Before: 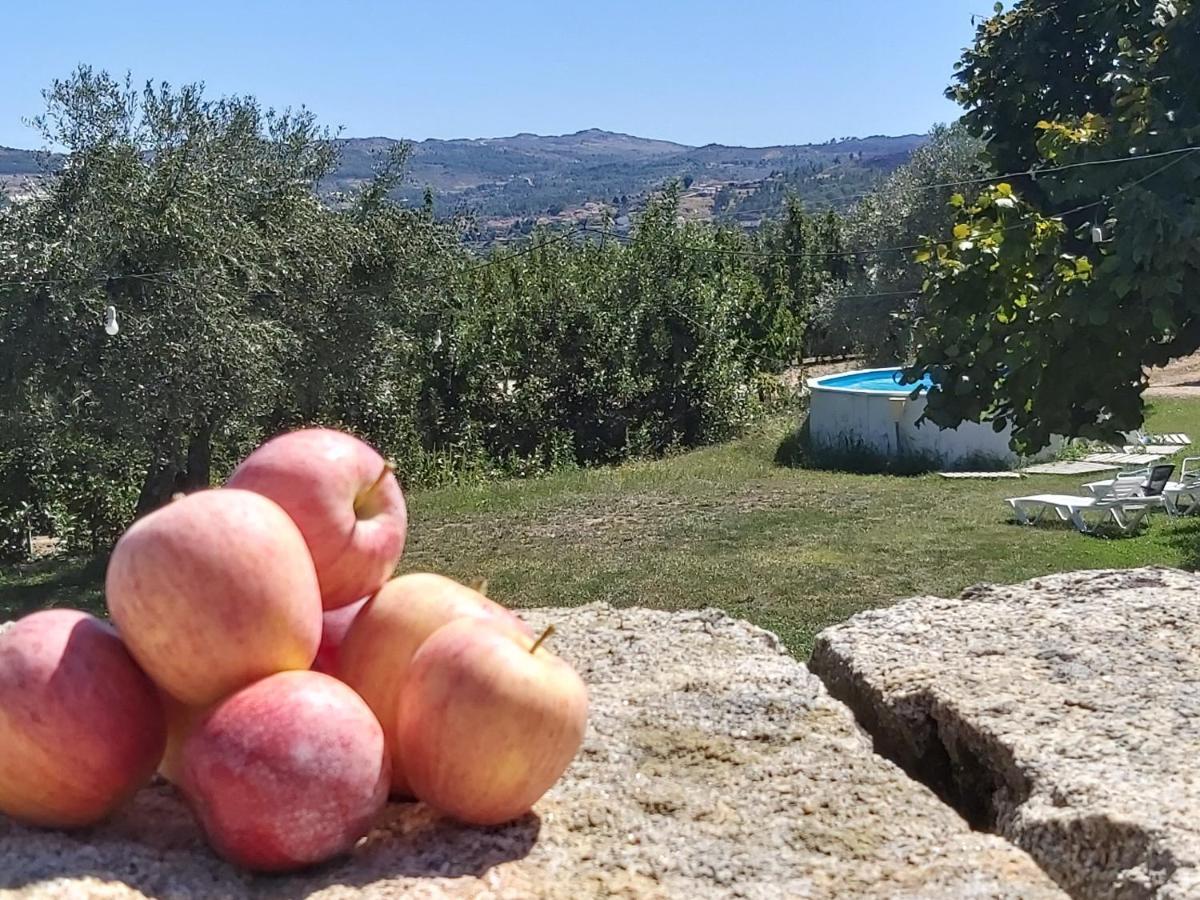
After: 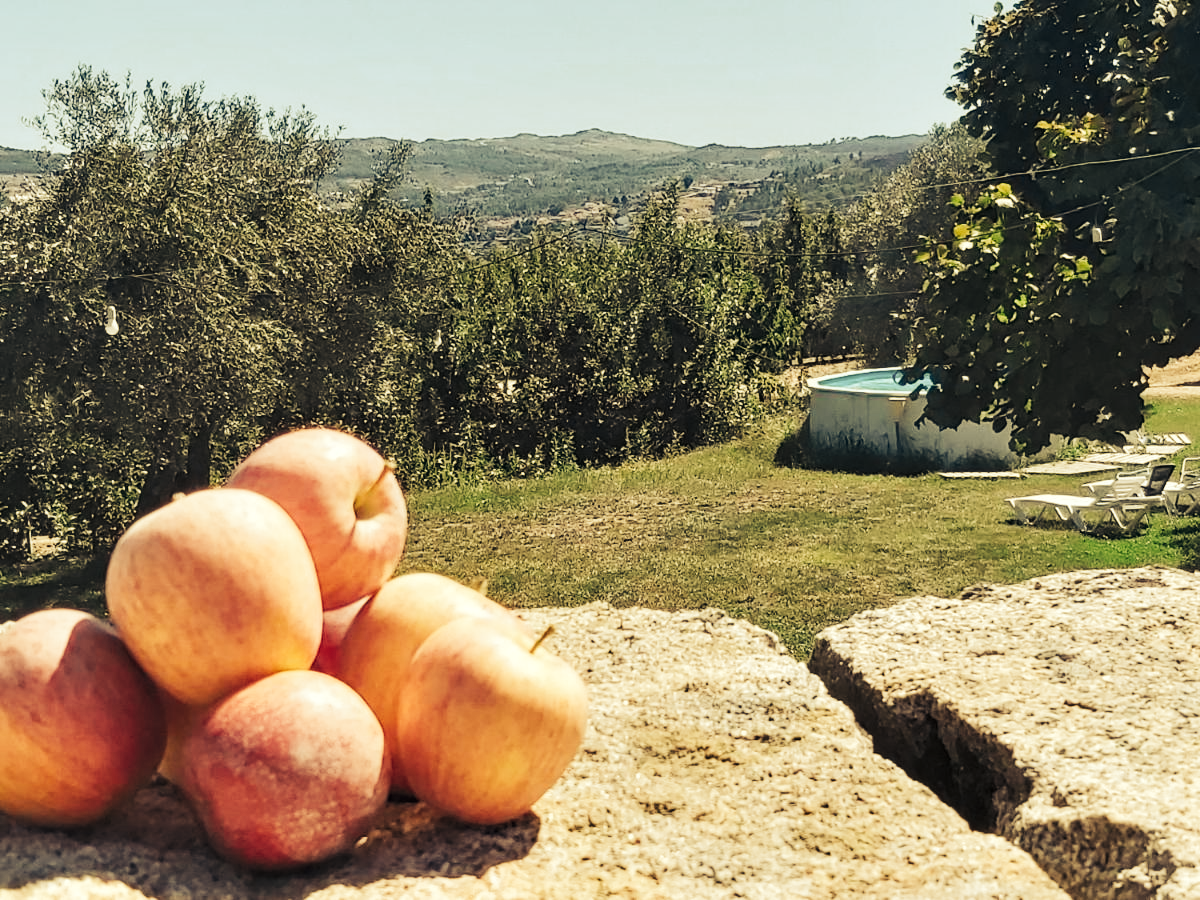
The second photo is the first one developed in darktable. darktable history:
tone curve: curves: ch0 [(0, 0) (0.003, 0.003) (0.011, 0.011) (0.025, 0.024) (0.044, 0.043) (0.069, 0.068) (0.1, 0.098) (0.136, 0.133) (0.177, 0.174) (0.224, 0.22) (0.277, 0.272) (0.335, 0.329) (0.399, 0.391) (0.468, 0.459) (0.543, 0.542) (0.623, 0.622) (0.709, 0.708) (0.801, 0.8) (0.898, 0.897) (1, 1)], preserve colors none
color look up table: target L [97.35, 95.67, 92.67, 92.88, 80.66, 80.62, 79.17, 69.53, 68.49, 66.71, 49.53, 48.67, 11.94, 9.227, 200, 88.62, 84.25, 84.18, 84.35, 73.87, 65.57, 60.87, 54.59, 50.71, 50.31, 25.76, 3.299, 0, 90.81, 84.88, 90.96, 87.64, 90.38, 74.26, 71.7, 82.31, 82.86, 63.77, 75.61, 41.96, 31.88, 25.64, 30.86, 10.23, 94.54, 93.53, 86.93, 72.57, 22.89], target a [-4.336, -11.67, -18.99, -22.24, -16.91, -15.61, -5.424, -55.85, 1.99, -33.8, -42.43, -0.8, -7.181, -14.17, 0, 3.881, 9.259, 9.376, 15.39, 33.43, 8.45, 55.29, 46.43, 28.59, 62.37, 47.35, 7.481, 0, 7.593, -4.844, 8.796, 5.005, 6.73, 17.79, 41.31, 3.545, 8.929, 12.72, 13.51, 63.78, 10.27, 13.54, 26.78, 13.39, -16.65, -2.737, -16.02, -20.79, -17.83], target b [26.19, 44.05, 25.79, 37.51, 59.31, 25.1, 35.87, 57.18, 69.3, 34.35, 42.66, 34.58, 9.84, 4.612, 0, 24.41, 77.6, 61.45, 34.43, 50.05, 29.71, 68.4, 58.39, 39.31, 35.65, 30.7, 1.008, 0, 17.77, -4.417, 8.63, 11.54, 2.478, 24.78, 21.51, -9.693, -8.204, 13.55, 14.65, 11.54, 6.033, -32.09, -32.37, -10.94, 1.818, 1.692, -2.131, 4.968, -5.984], num patches 49
